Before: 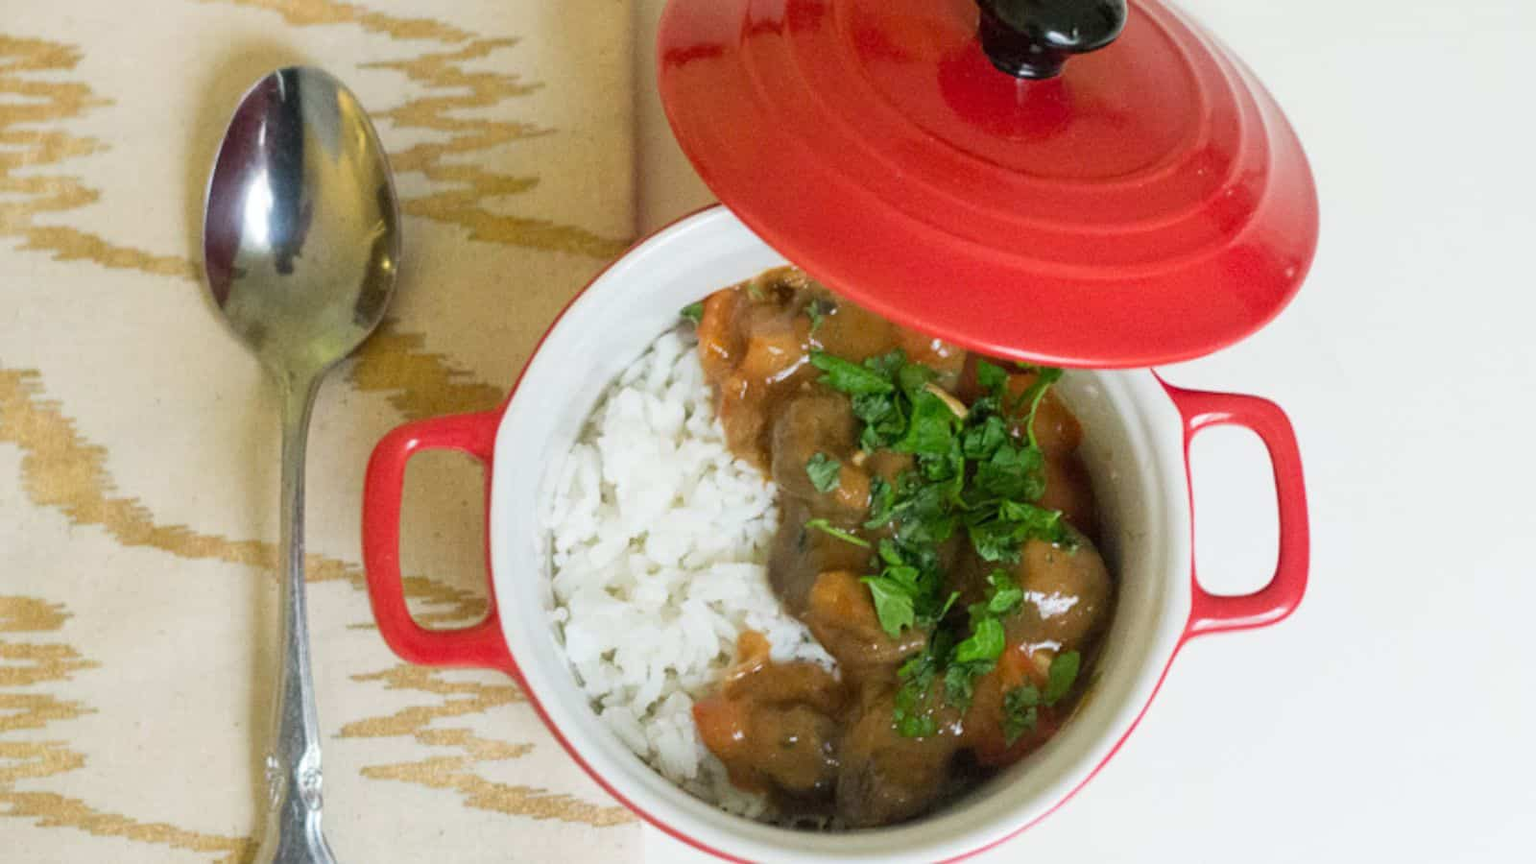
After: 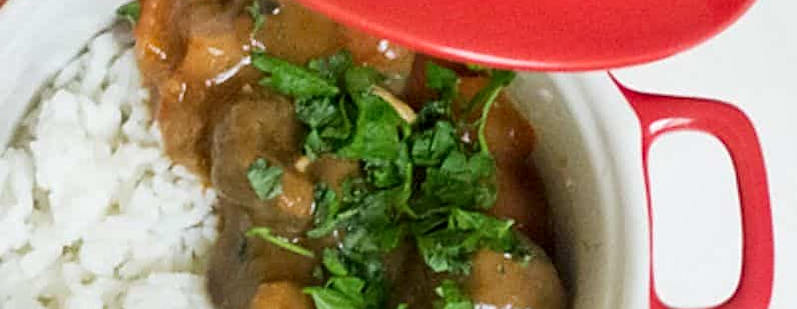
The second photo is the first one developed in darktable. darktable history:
local contrast: mode bilateral grid, contrast 20, coarseness 50, detail 132%, midtone range 0.2
sharpen: on, module defaults
crop: left 36.607%, top 34.735%, right 13.146%, bottom 30.611%
rotate and perspective: rotation 0.192°, lens shift (horizontal) -0.015, crop left 0.005, crop right 0.996, crop top 0.006, crop bottom 0.99
